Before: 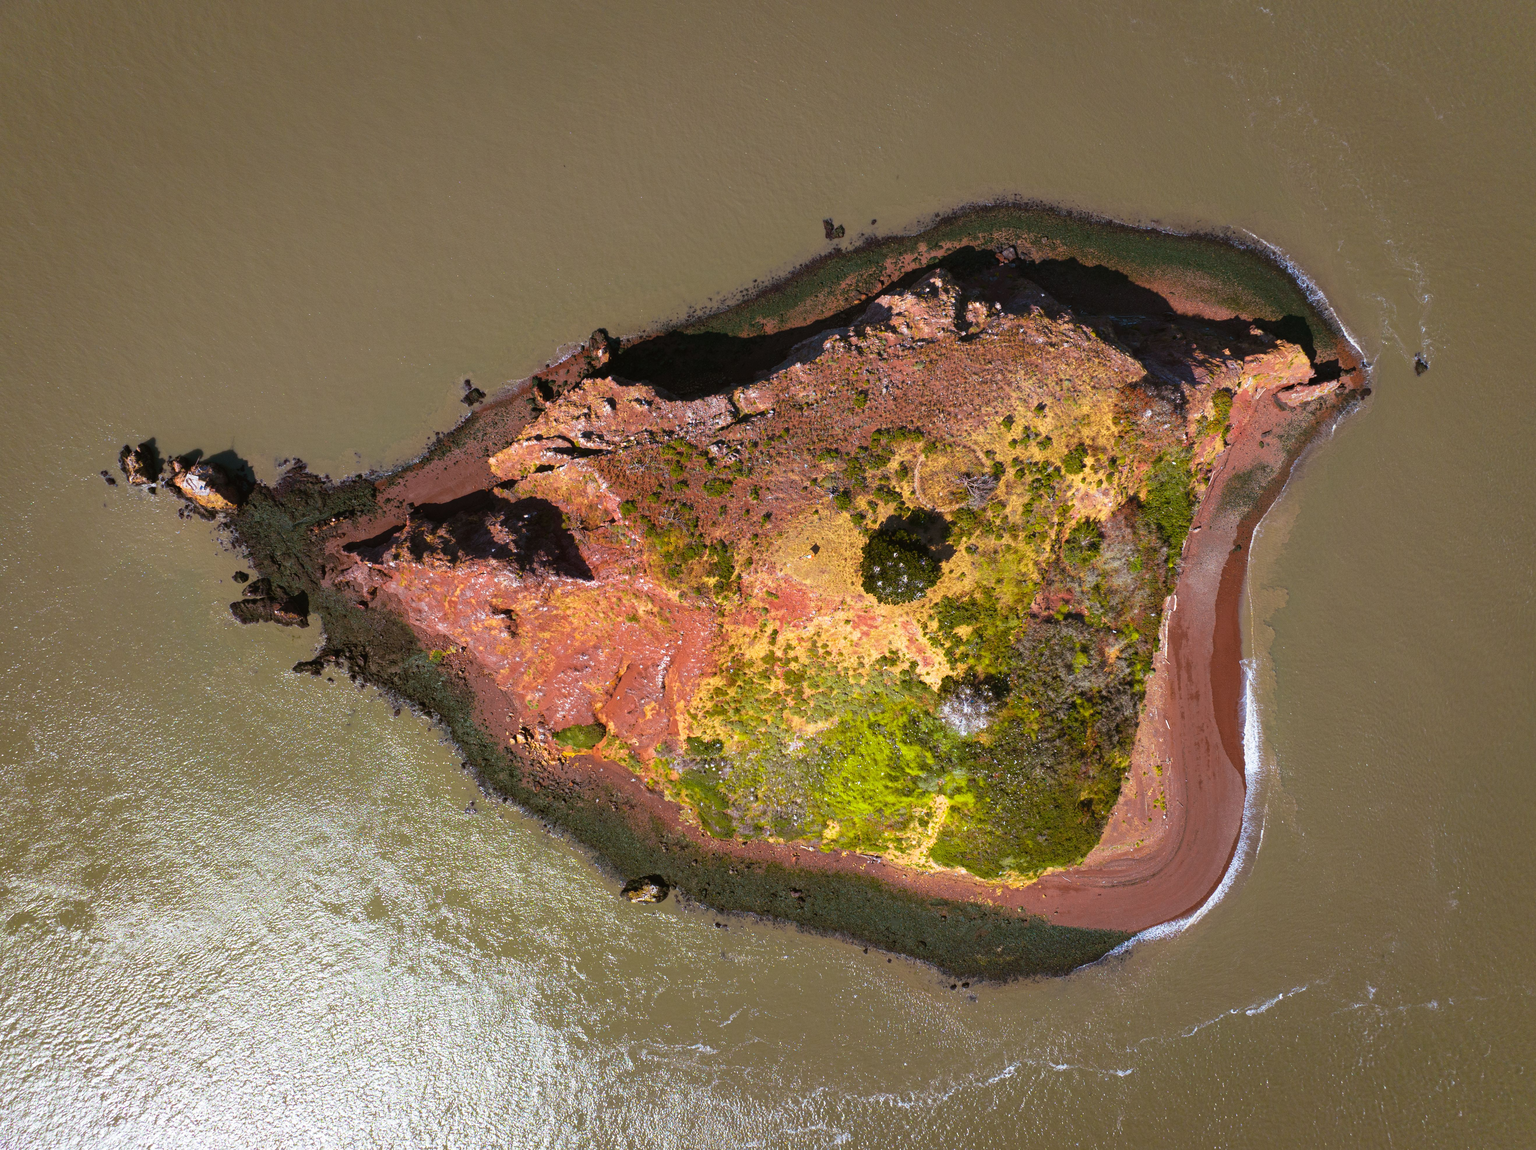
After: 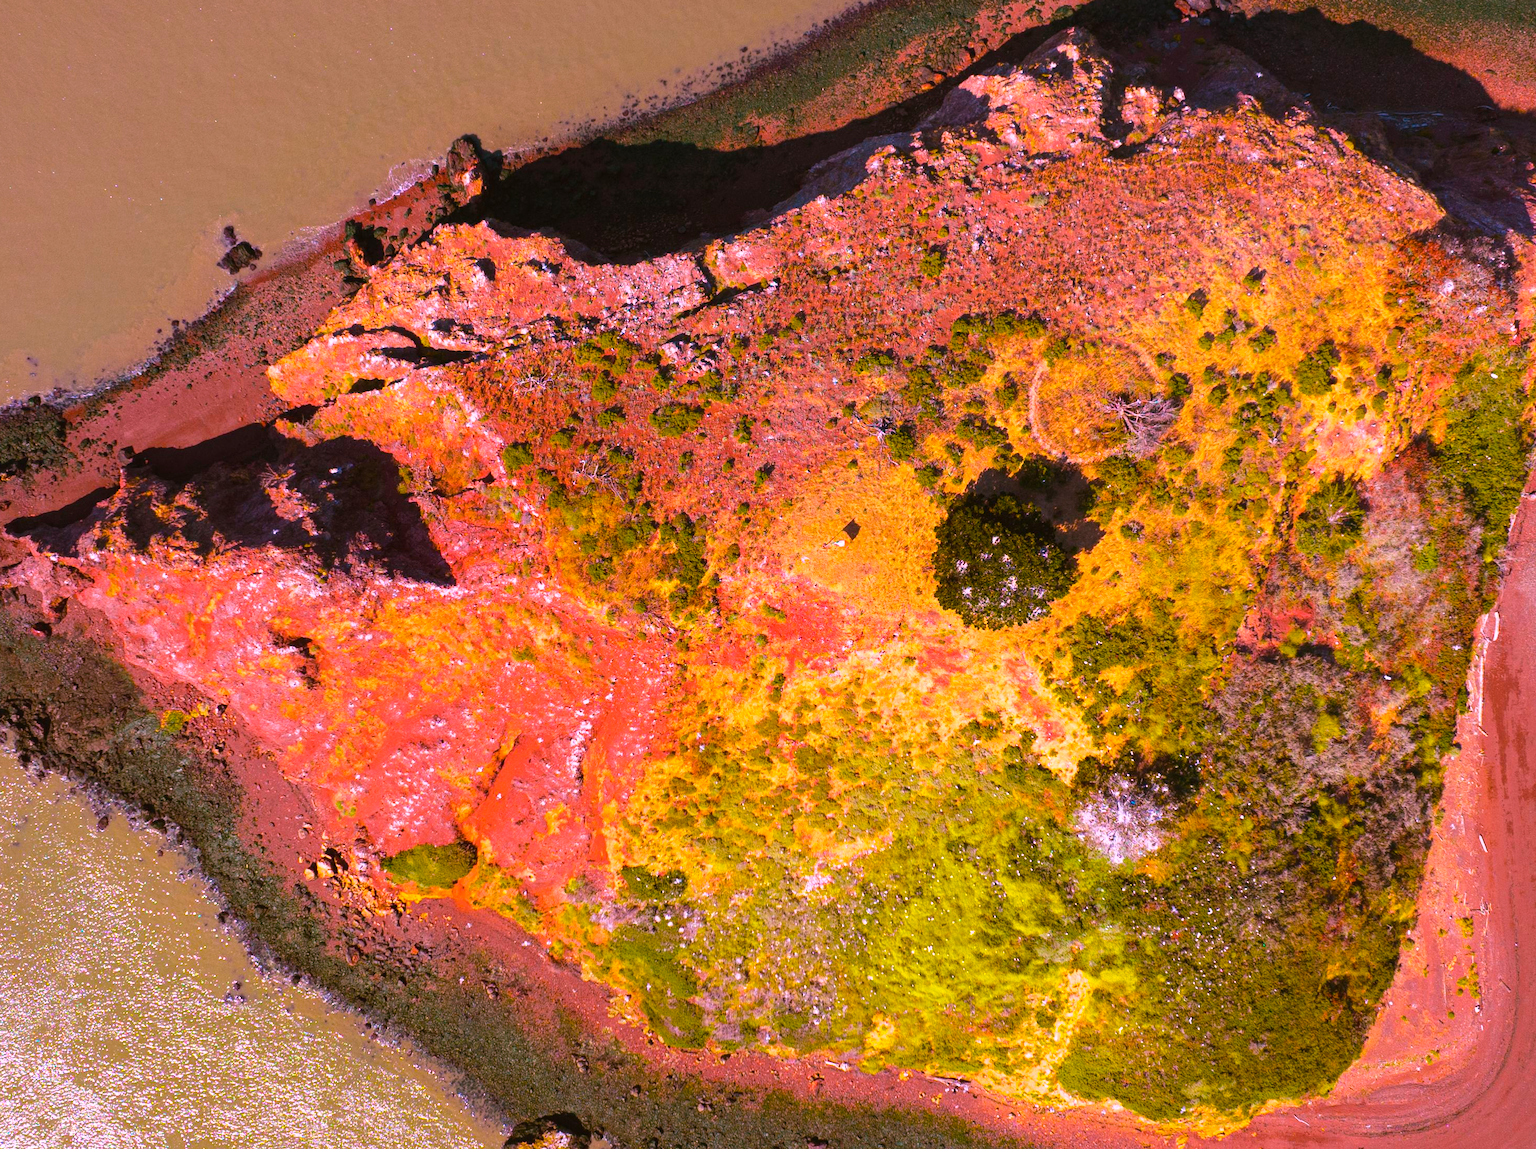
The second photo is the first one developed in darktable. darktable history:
color balance rgb: perceptual saturation grading › global saturation 25%, perceptual brilliance grading › mid-tones 10%, perceptual brilliance grading › shadows 15%, global vibrance 20%
white balance: red 1.188, blue 1.11
crop and rotate: left 22.13%, top 22.054%, right 22.026%, bottom 22.102%
